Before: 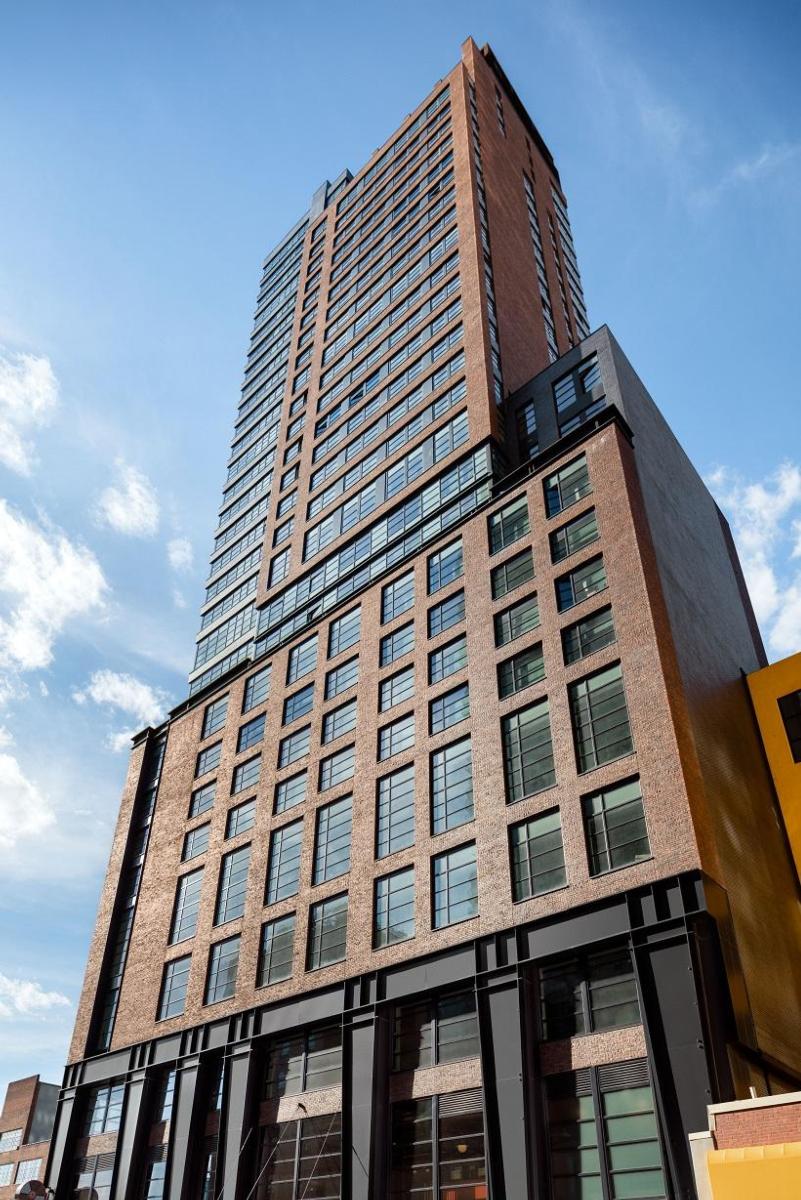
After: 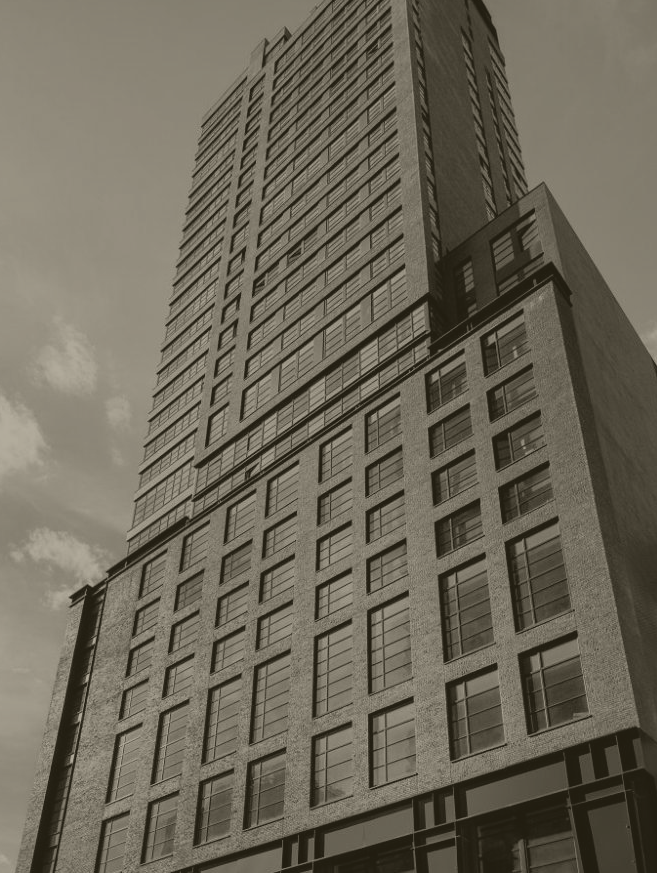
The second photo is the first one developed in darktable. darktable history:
crop: left 7.856%, top 11.836%, right 10.12%, bottom 15.387%
colorize: hue 41.44°, saturation 22%, source mix 60%, lightness 10.61%
